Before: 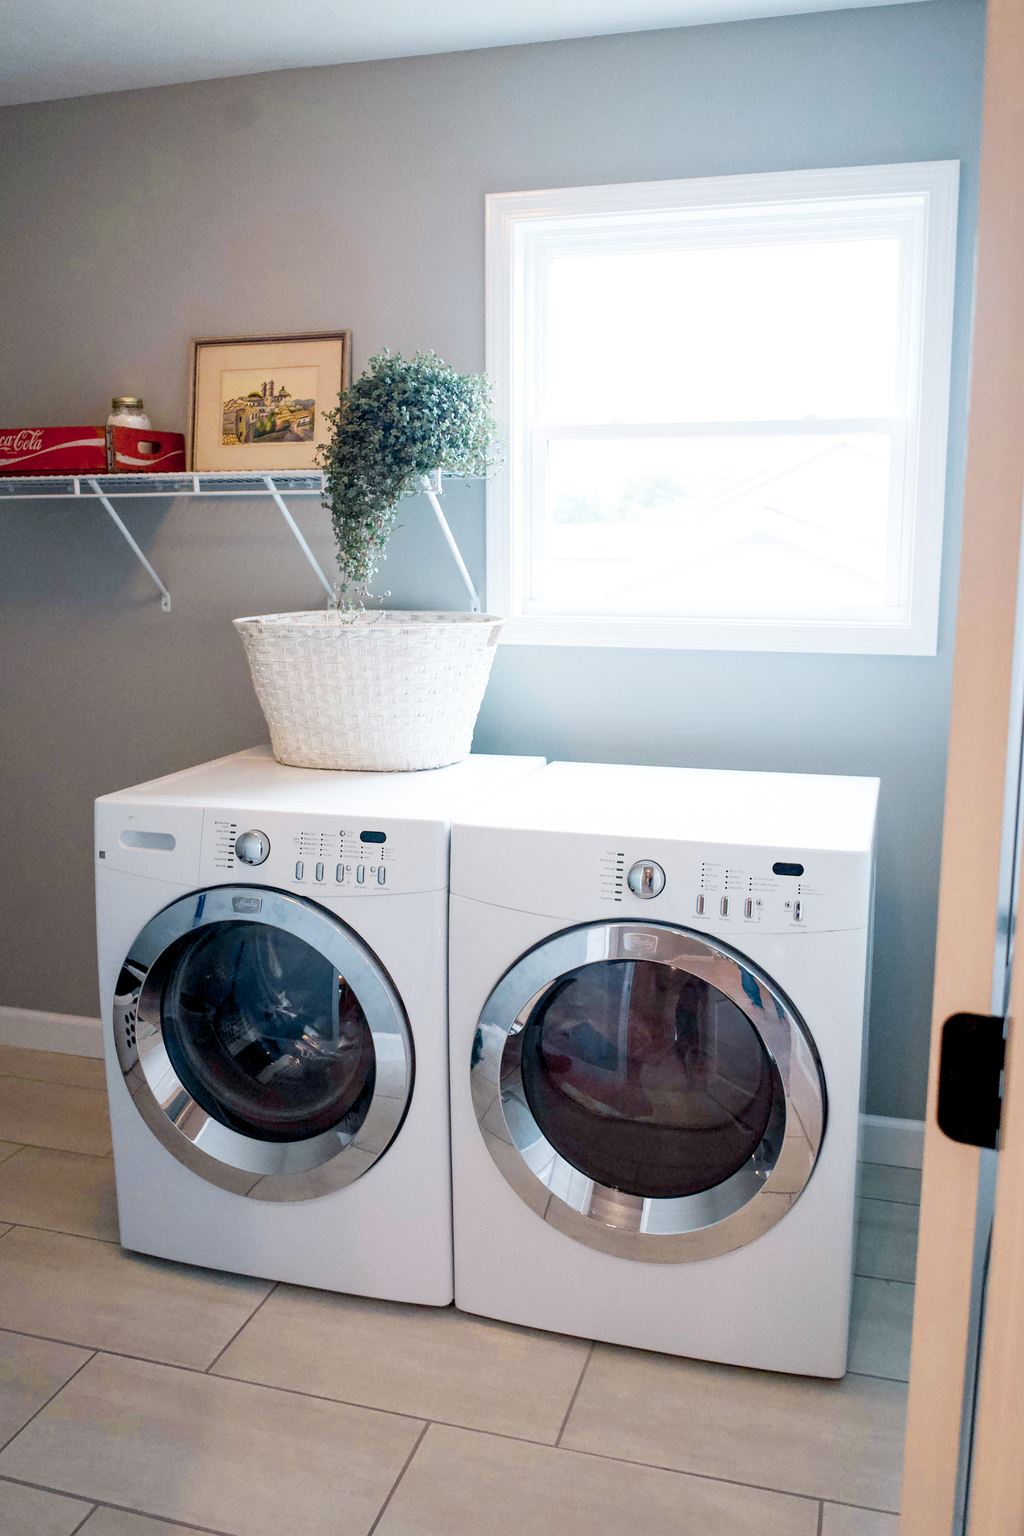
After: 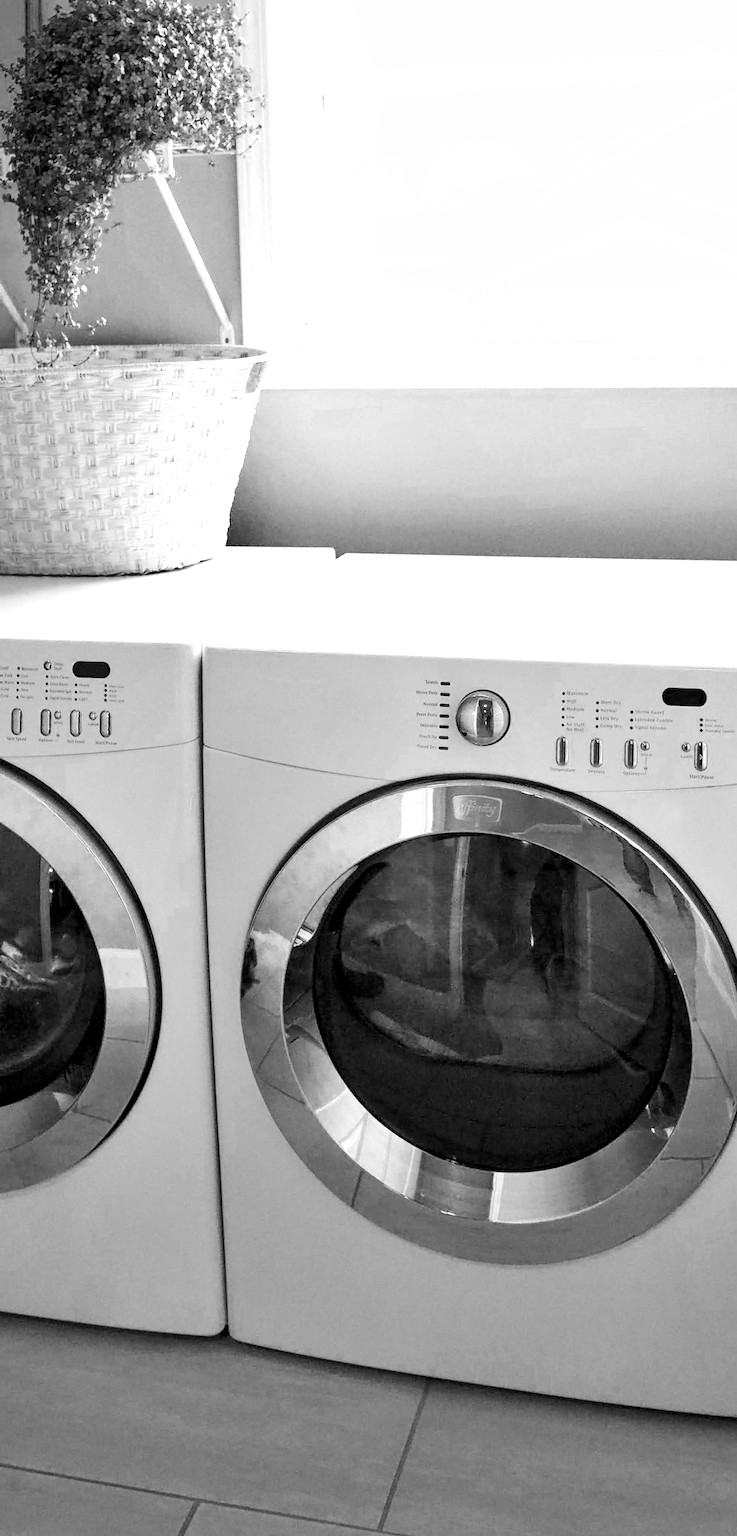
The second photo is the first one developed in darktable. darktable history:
crop: left 31.379%, top 24.658%, right 20.326%, bottom 6.628%
shadows and highlights: soften with gaussian
levels: levels [0.029, 0.545, 0.971]
rotate and perspective: rotation -1.77°, lens shift (horizontal) 0.004, automatic cropping off
color zones: curves: ch0 [(0.287, 0.048) (0.493, 0.484) (0.737, 0.816)]; ch1 [(0, 0) (0.143, 0) (0.286, 0) (0.429, 0) (0.571, 0) (0.714, 0) (0.857, 0)]
